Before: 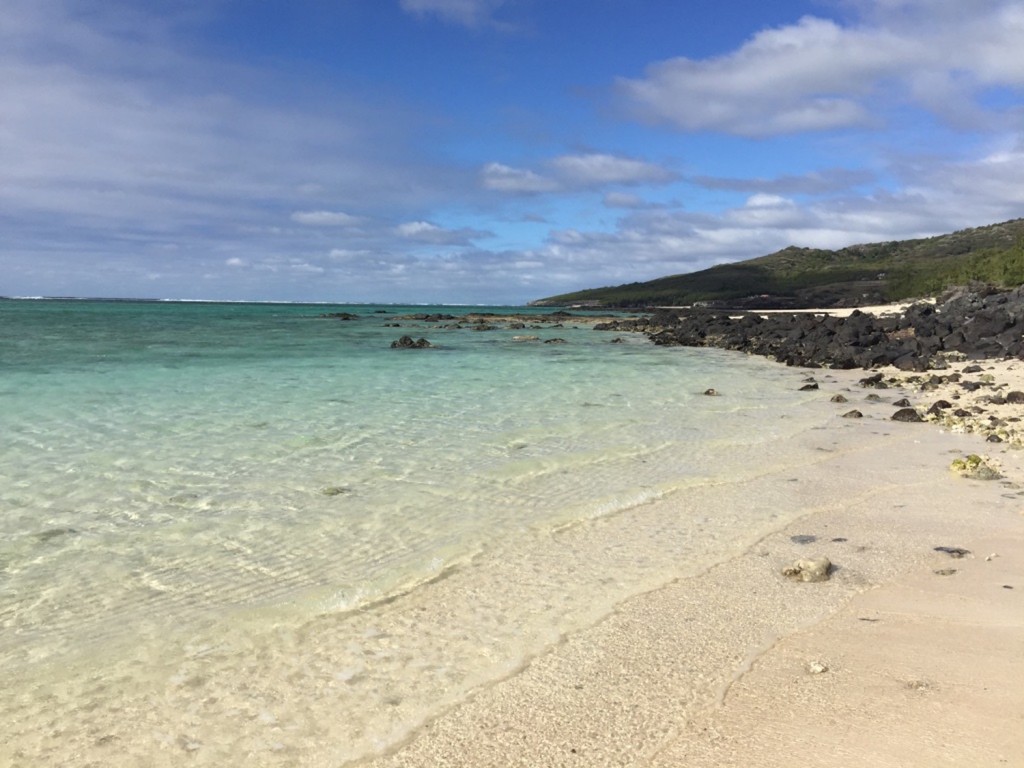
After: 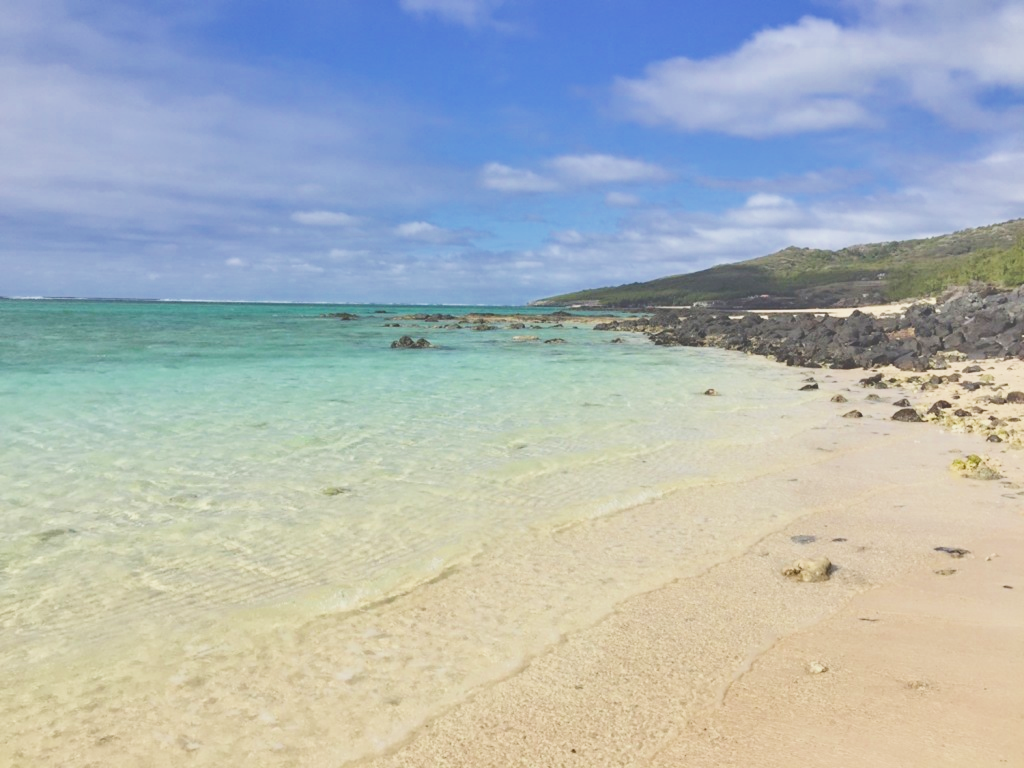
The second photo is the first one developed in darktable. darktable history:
shadows and highlights: shadows 40, highlights -54, highlights color adjustment 46%, low approximation 0.01, soften with gaussian
exposure: black level correction -0.015, exposure -0.125 EV, compensate highlight preservation false
filmic rgb: middle gray luminance 3.44%, black relative exposure -5.92 EV, white relative exposure 6.33 EV, threshold 6 EV, dynamic range scaling 22.4%, target black luminance 0%, hardness 2.33, latitude 45.85%, contrast 0.78, highlights saturation mix 100%, shadows ↔ highlights balance 0.033%, add noise in highlights 0, preserve chrominance max RGB, color science v3 (2019), use custom middle-gray values true, iterations of high-quality reconstruction 0, contrast in highlights soft, enable highlight reconstruction true
